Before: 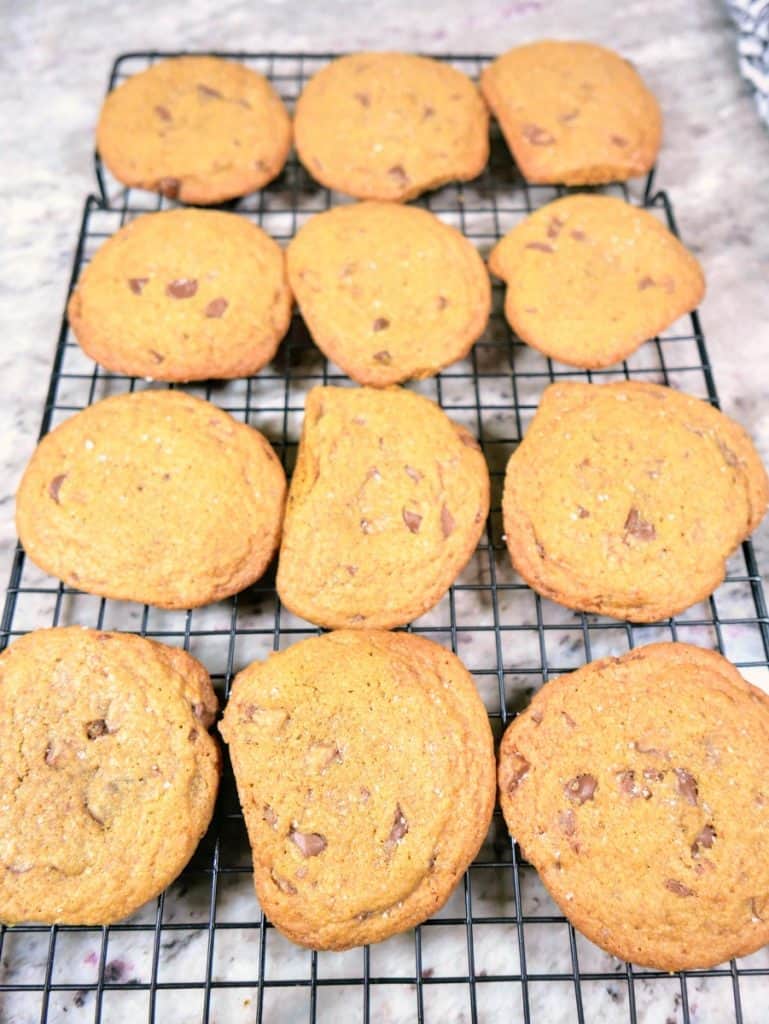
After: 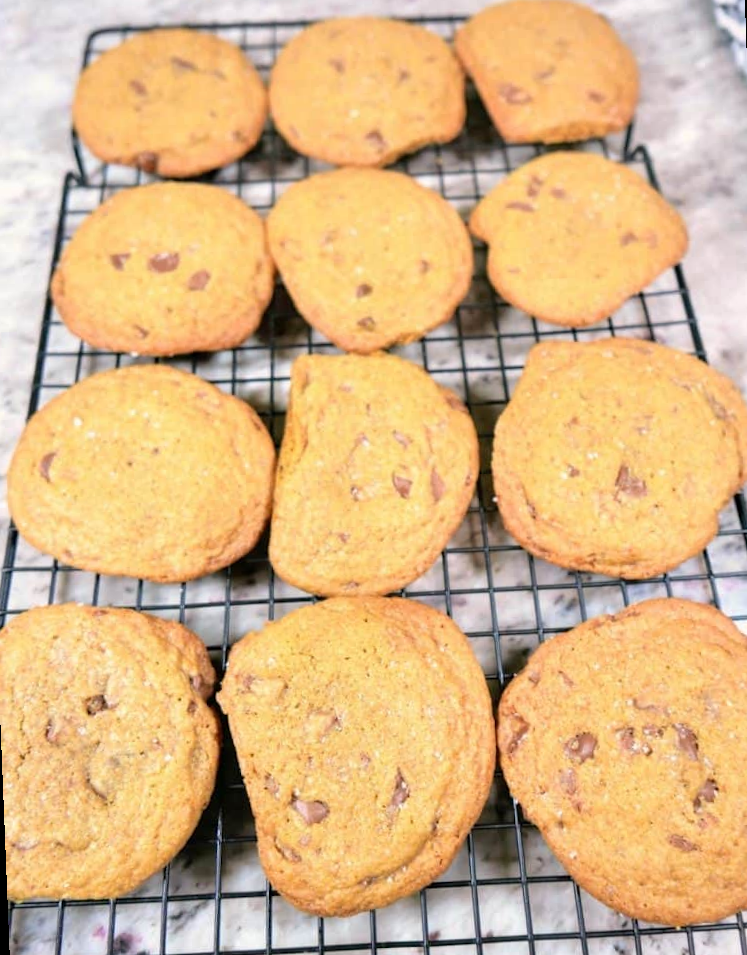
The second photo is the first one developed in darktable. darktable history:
crop and rotate: left 0.126%
rotate and perspective: rotation -2.12°, lens shift (vertical) 0.009, lens shift (horizontal) -0.008, automatic cropping original format, crop left 0.036, crop right 0.964, crop top 0.05, crop bottom 0.959
